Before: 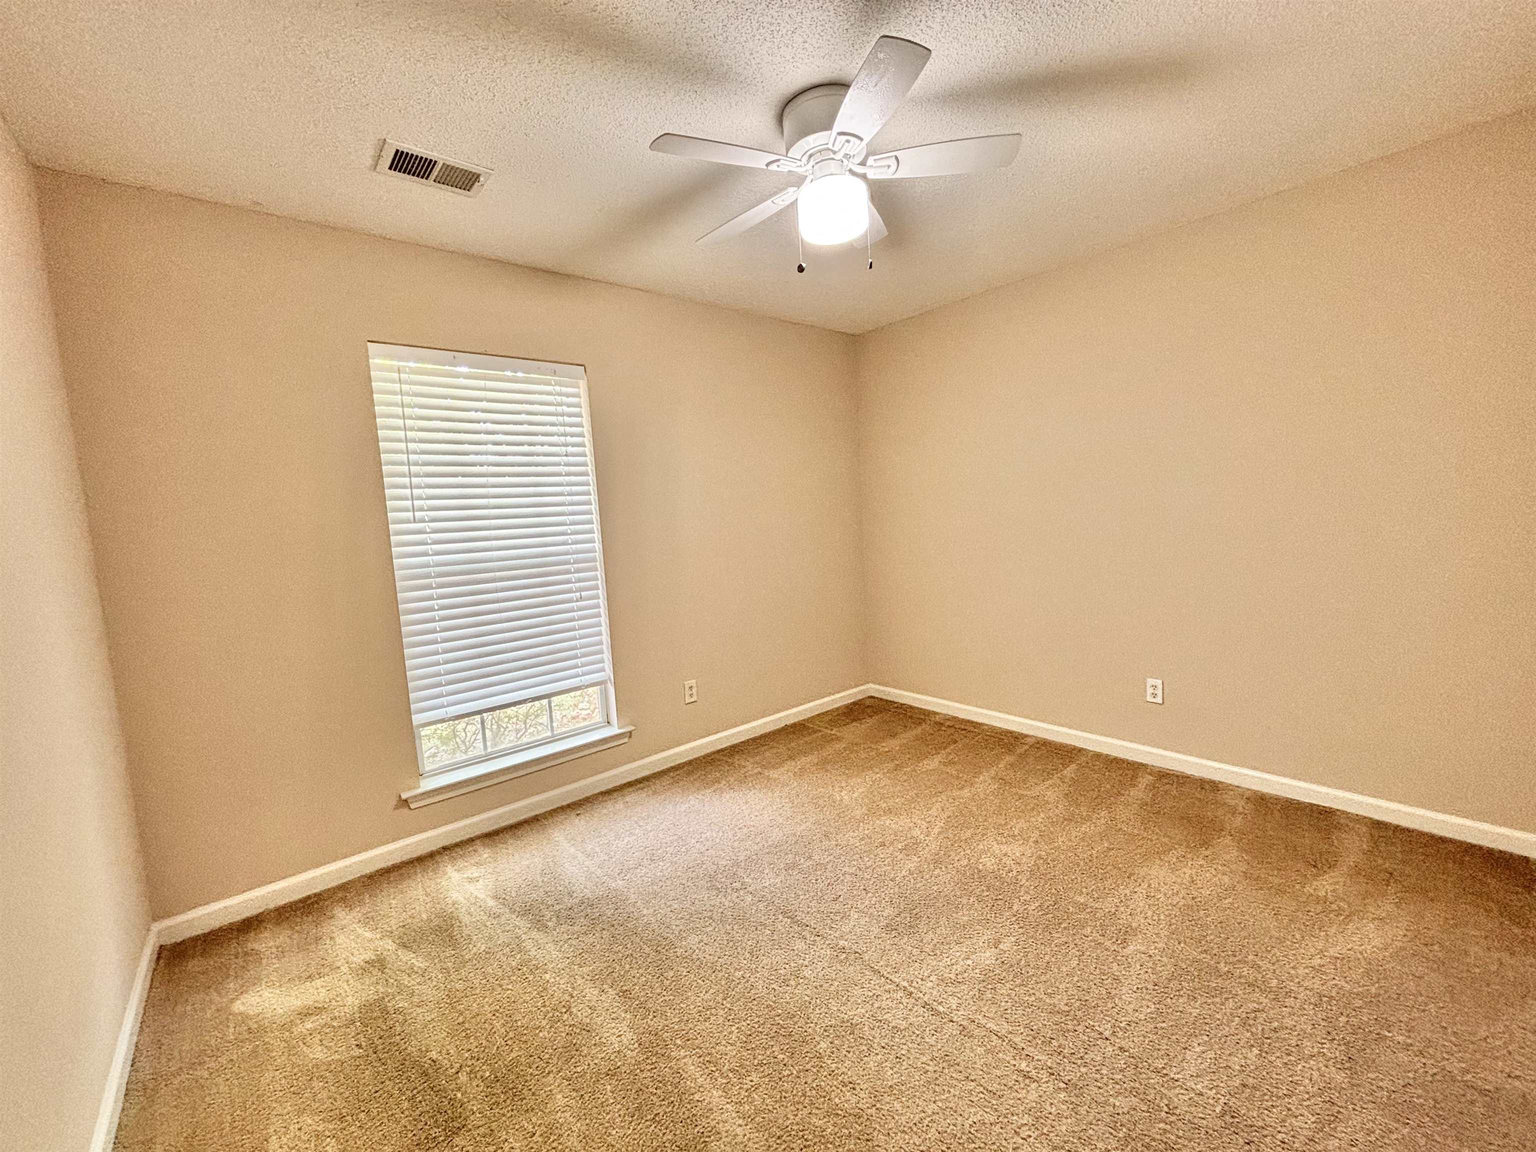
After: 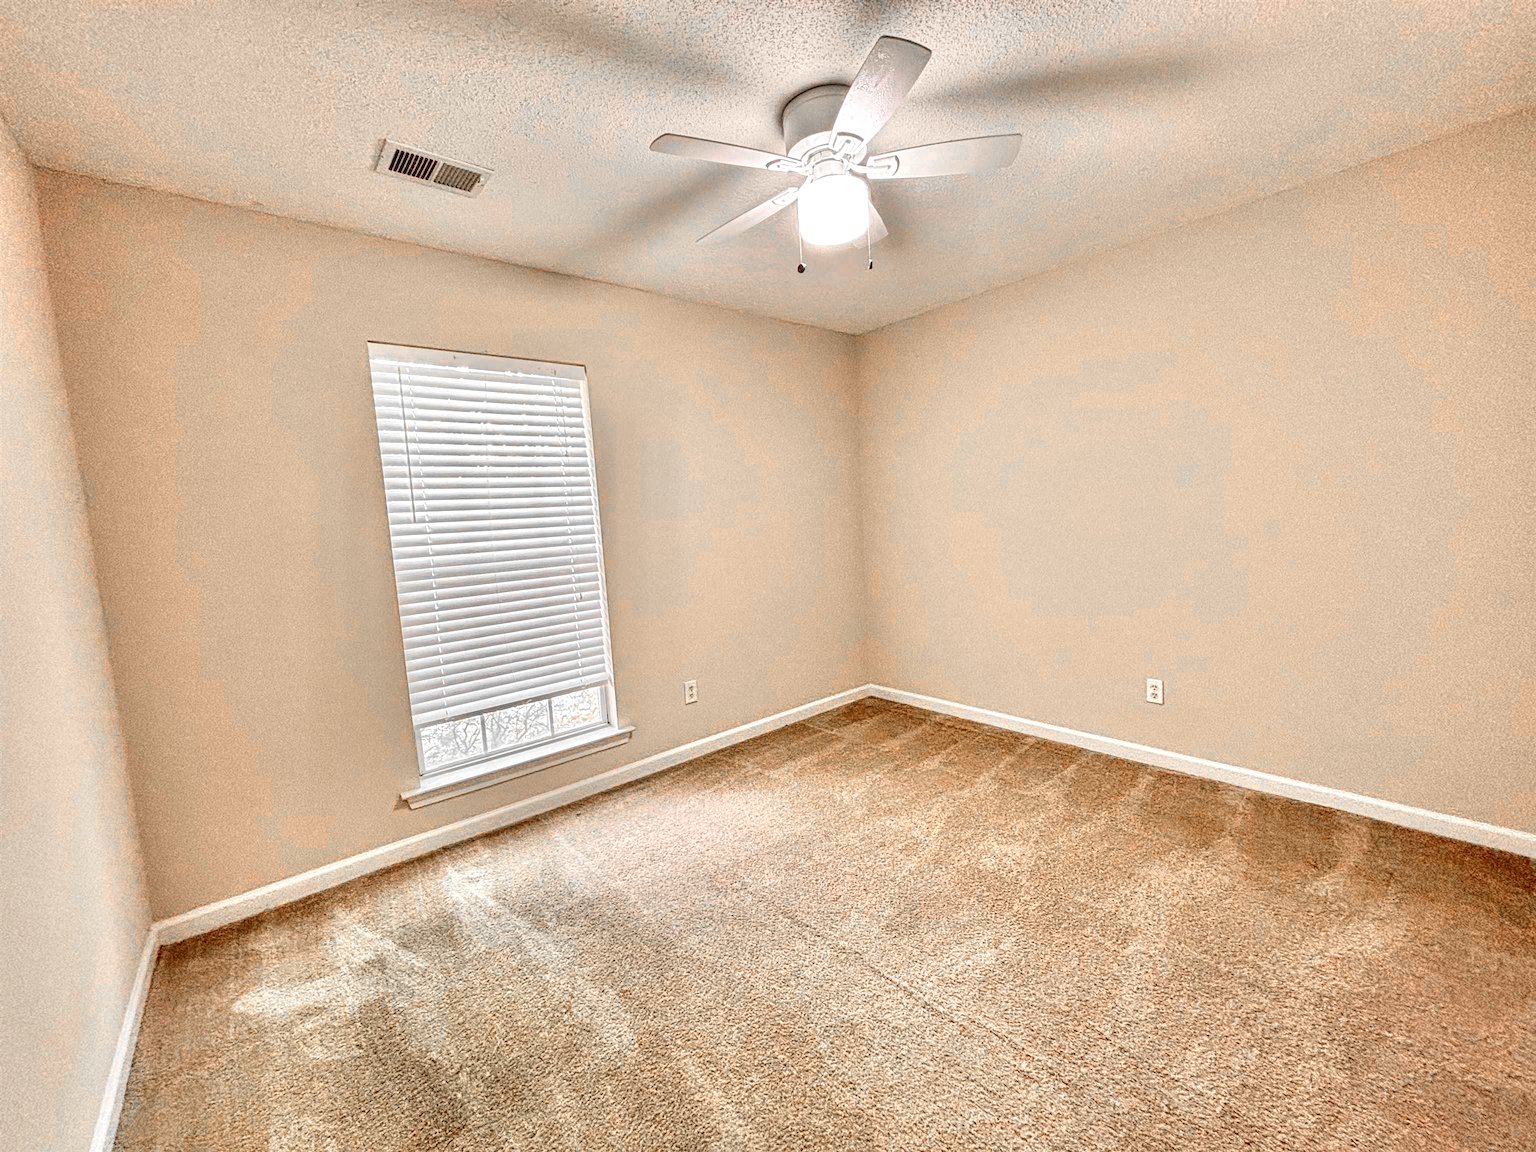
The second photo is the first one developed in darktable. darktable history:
local contrast: on, module defaults
color zones: curves: ch0 [(0, 0.65) (0.096, 0.644) (0.221, 0.539) (0.429, 0.5) (0.571, 0.5) (0.714, 0.5) (0.857, 0.5) (1, 0.65)]; ch1 [(0, 0.5) (0.143, 0.5) (0.257, -0.002) (0.429, 0.04) (0.571, -0.001) (0.714, -0.015) (0.857, 0.024) (1, 0.5)]
